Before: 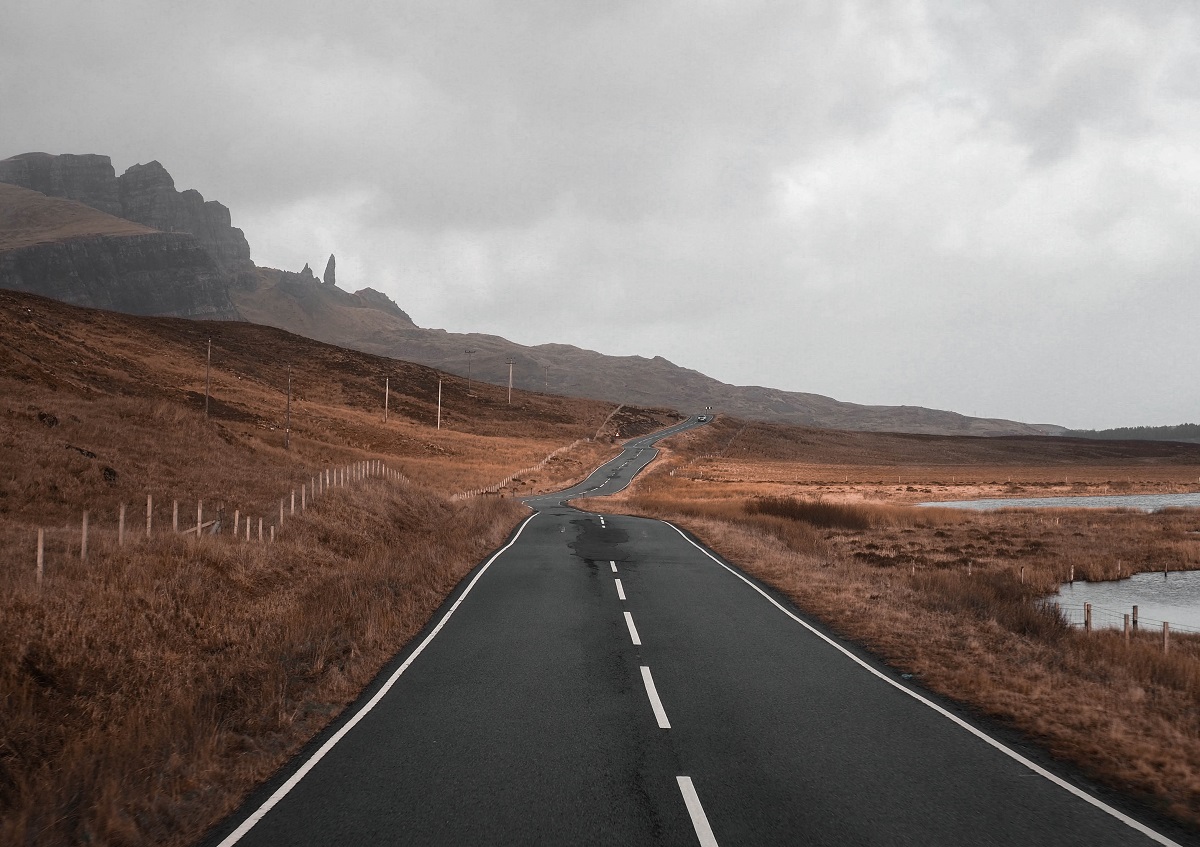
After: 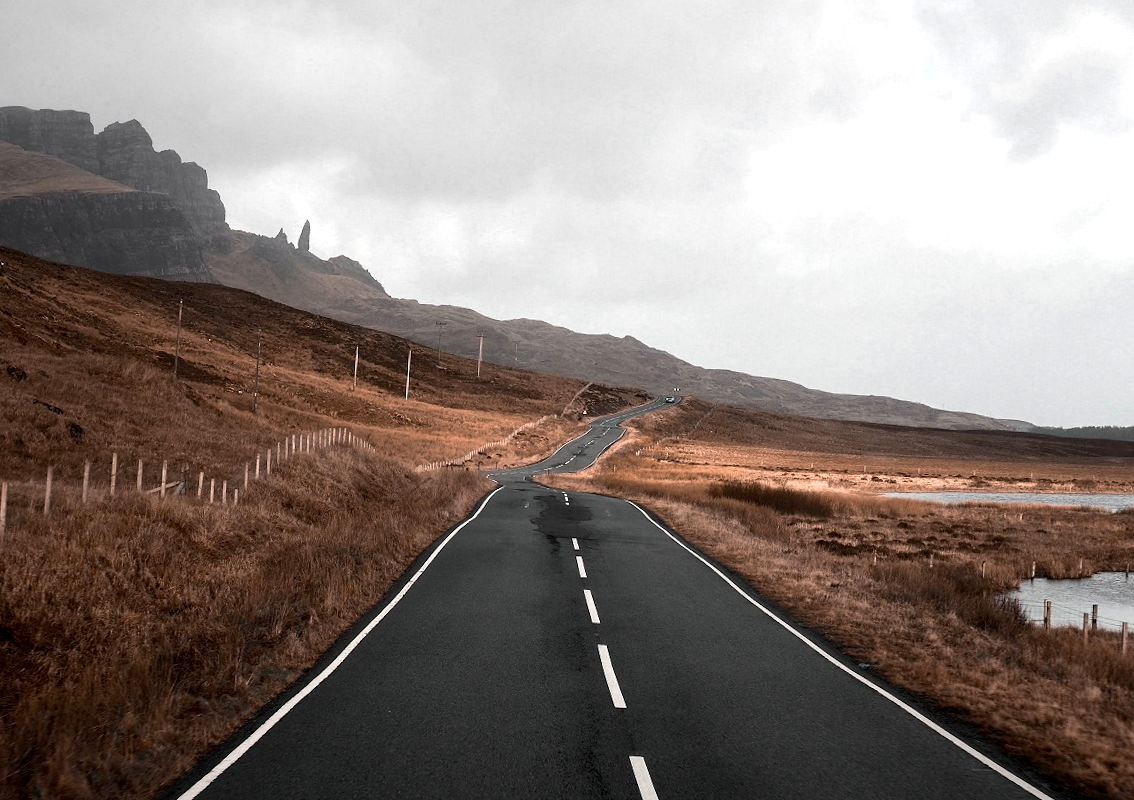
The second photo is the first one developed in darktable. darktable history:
exposure: black level correction 0.007, exposure 0.093 EV, compensate highlight preservation false
color zones: curves: ch0 [(0, 0.465) (0.092, 0.596) (0.289, 0.464) (0.429, 0.453) (0.571, 0.464) (0.714, 0.455) (0.857, 0.462) (1, 0.465)]
tone equalizer: -8 EV -0.417 EV, -7 EV -0.389 EV, -6 EV -0.333 EV, -5 EV -0.222 EV, -3 EV 0.222 EV, -2 EV 0.333 EV, -1 EV 0.389 EV, +0 EV 0.417 EV, edges refinement/feathering 500, mask exposure compensation -1.57 EV, preserve details no
crop and rotate: angle -2.38°
